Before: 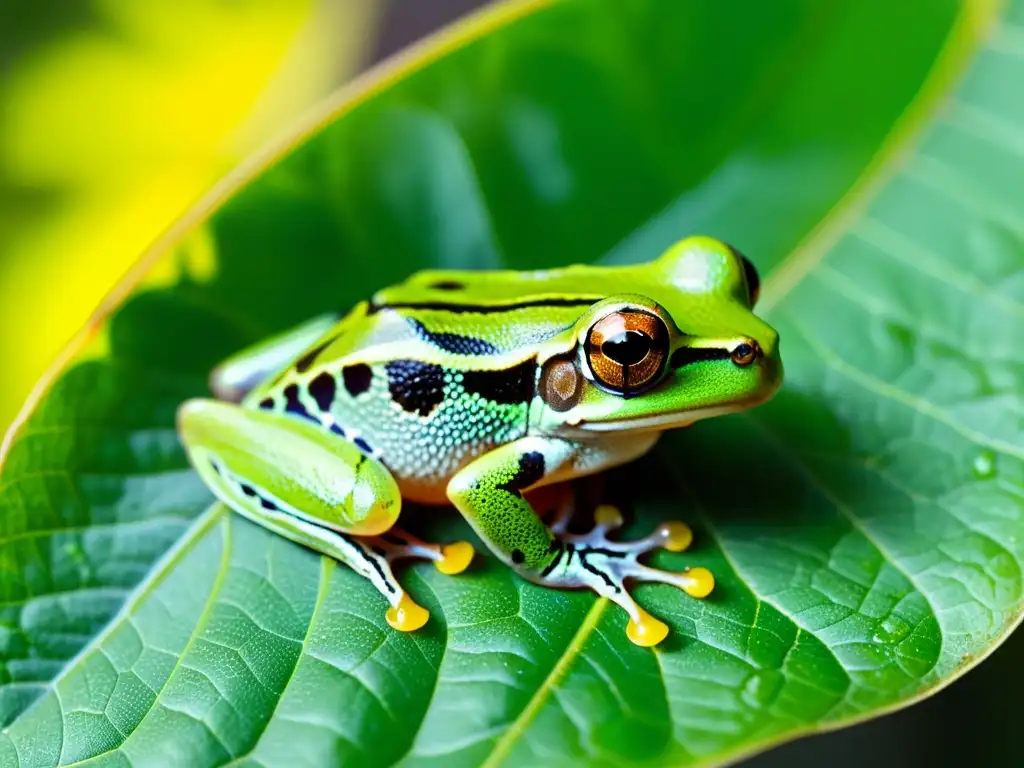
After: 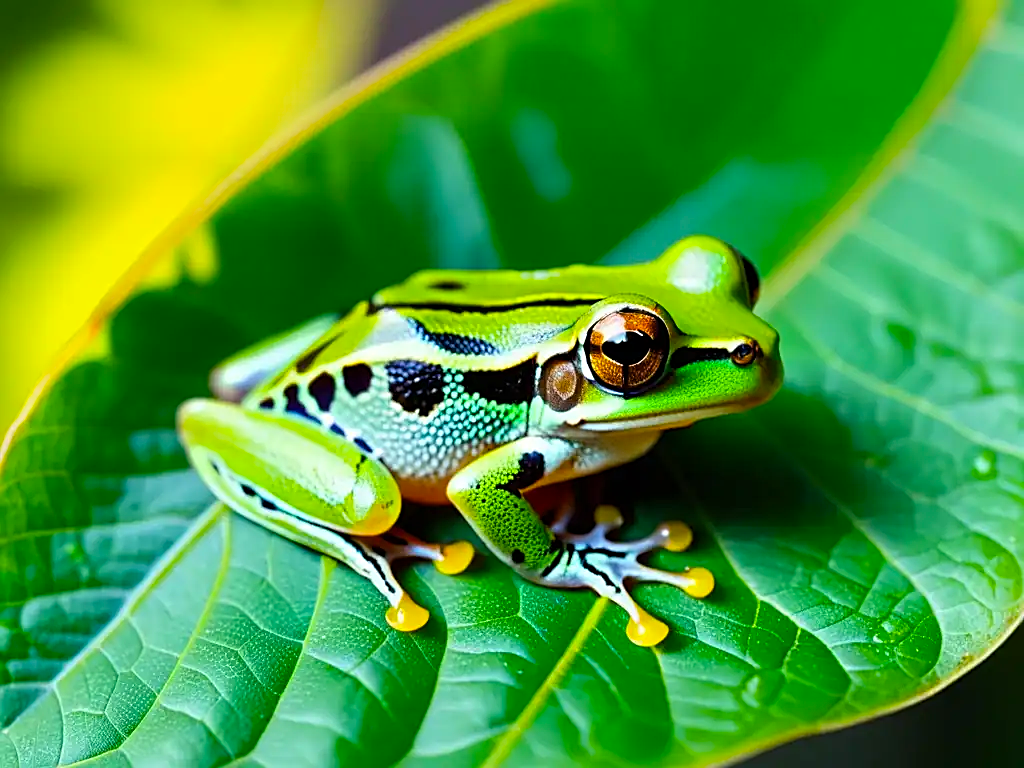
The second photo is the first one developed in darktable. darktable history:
sharpen: on, module defaults
color balance rgb: perceptual saturation grading › global saturation 25%, global vibrance 10%
